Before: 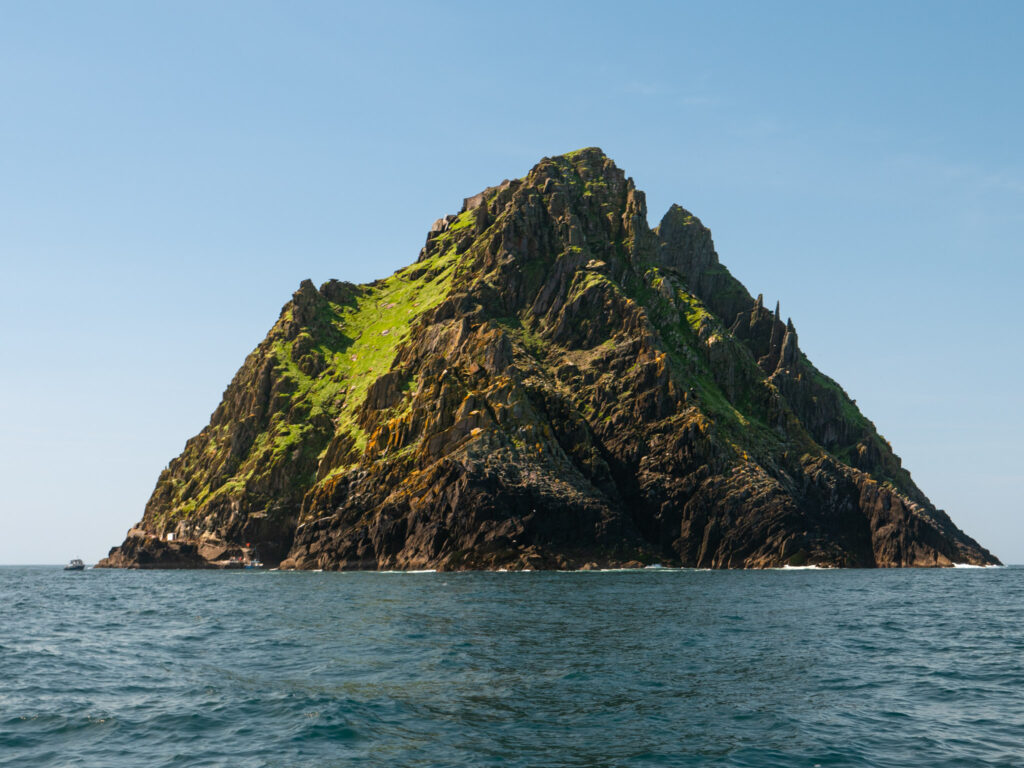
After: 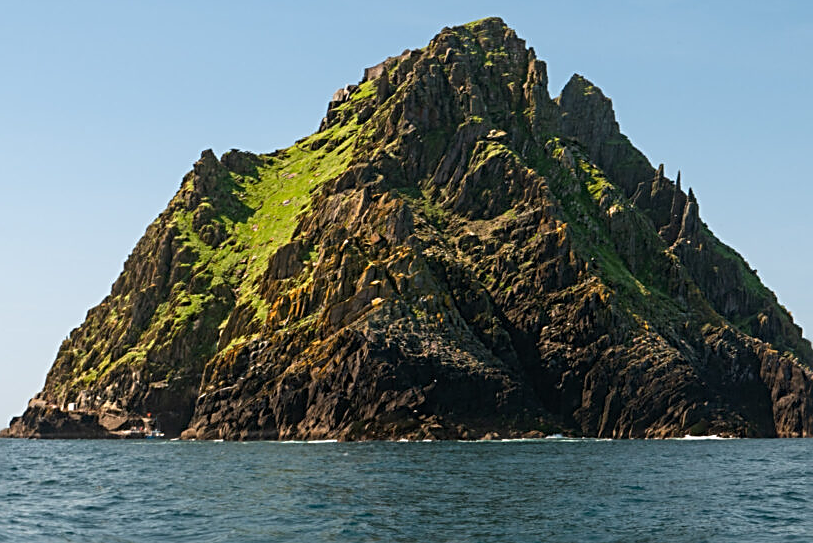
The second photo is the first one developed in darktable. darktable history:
crop: left 9.712%, top 16.928%, right 10.845%, bottom 12.332%
sharpen: radius 2.543, amount 0.636
